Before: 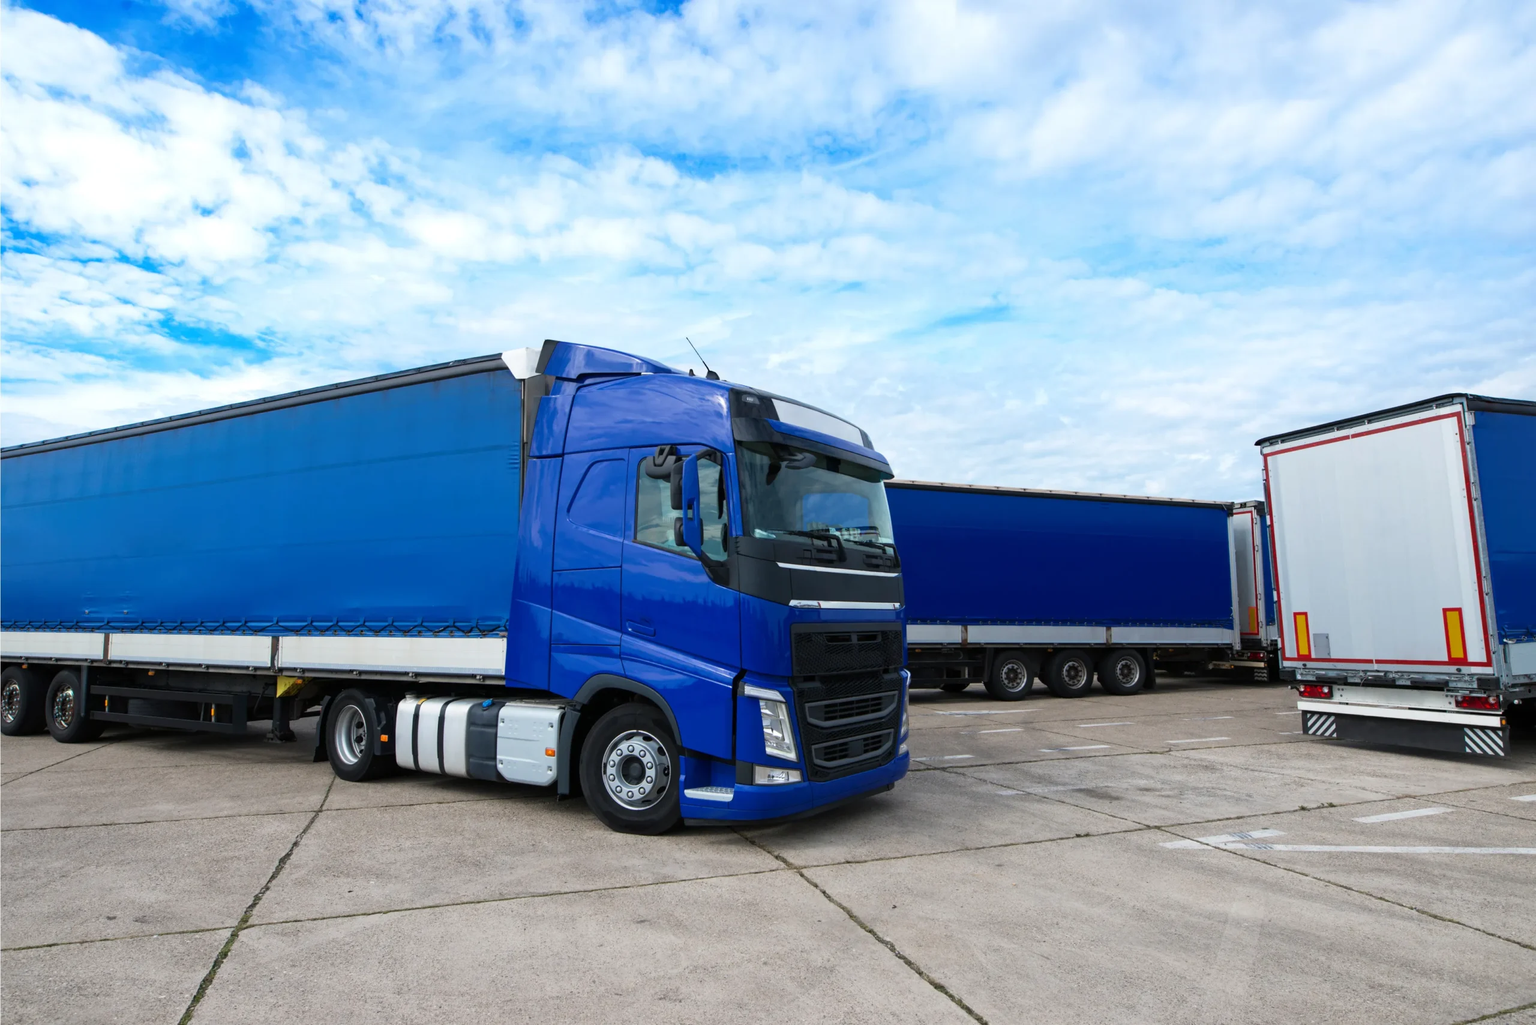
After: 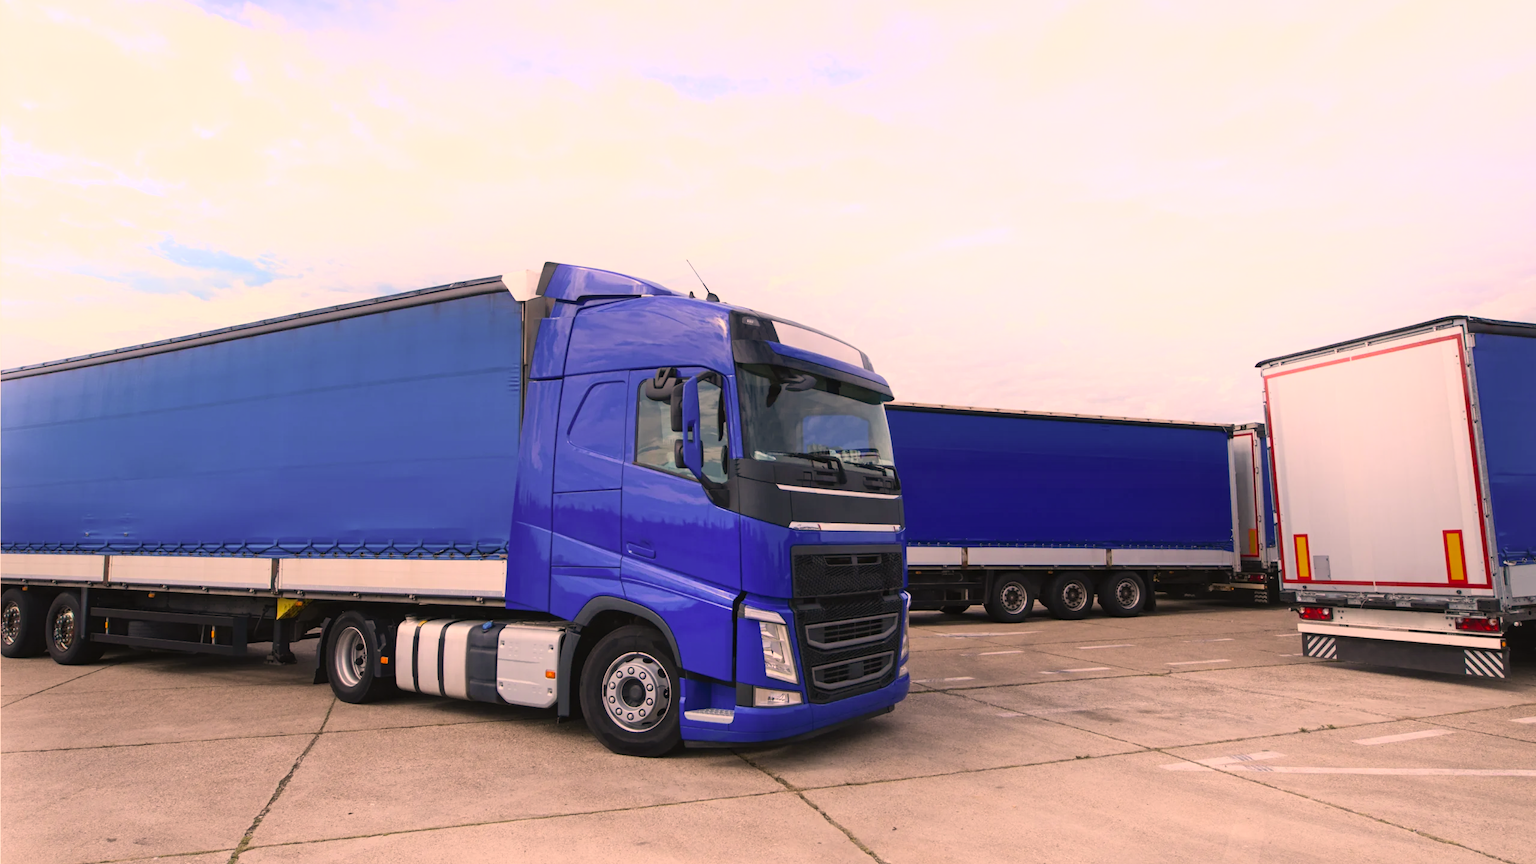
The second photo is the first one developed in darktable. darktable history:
color correction: highlights a* 21.16, highlights b* 19.61
exposure: compensate highlight preservation false
shadows and highlights: highlights 70.7, soften with gaussian
contrast equalizer: y [[0.439, 0.44, 0.442, 0.457, 0.493, 0.498], [0.5 ×6], [0.5 ×6], [0 ×6], [0 ×6]], mix 0.59
crop: top 7.625%, bottom 8.027%
